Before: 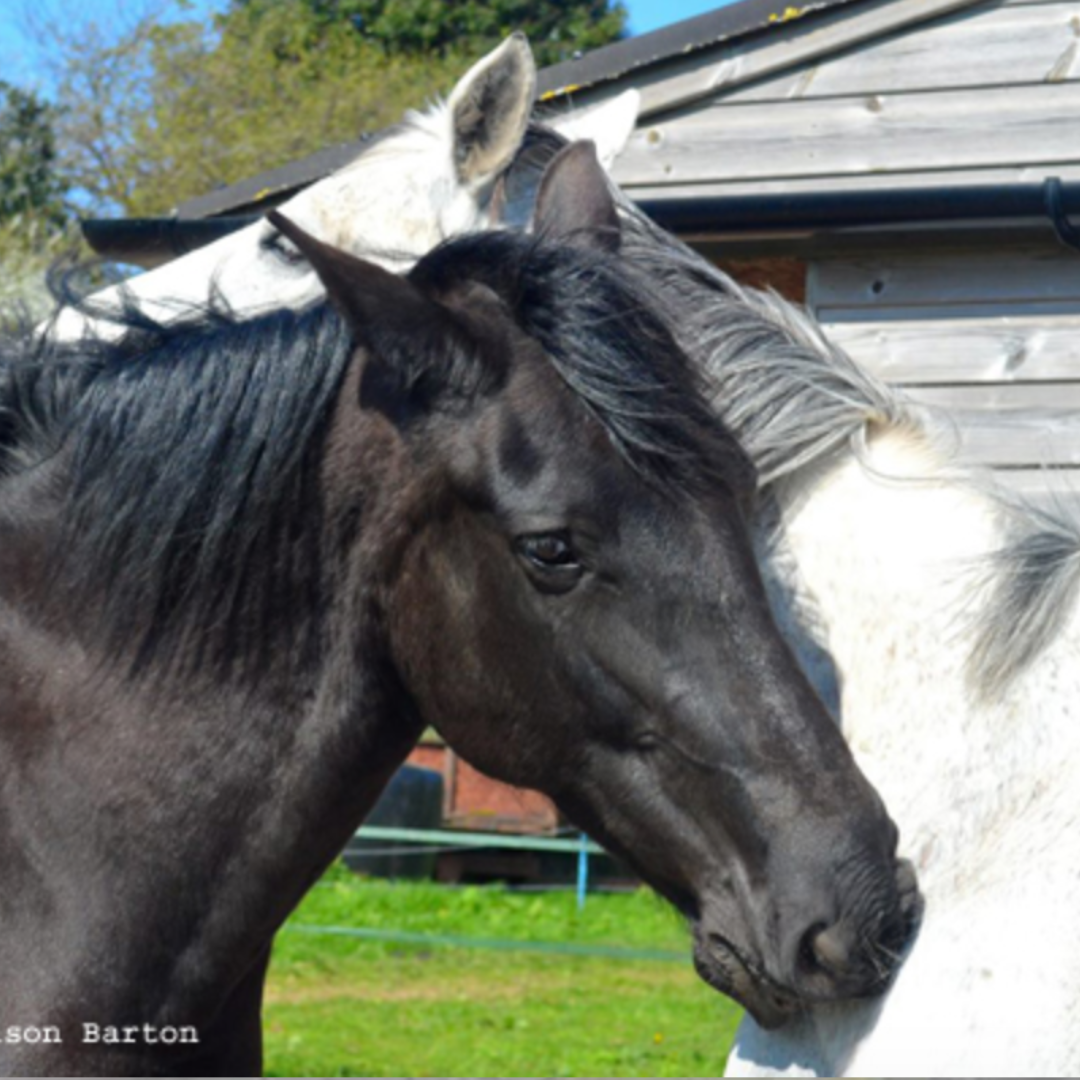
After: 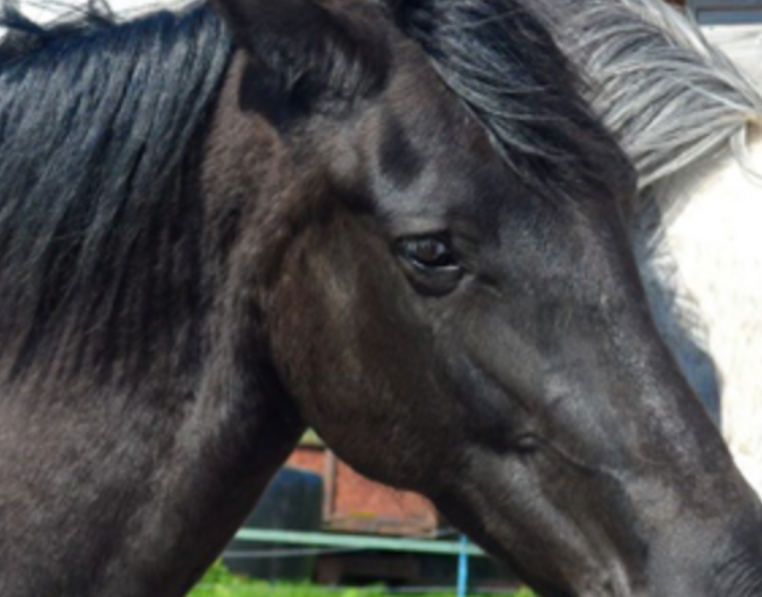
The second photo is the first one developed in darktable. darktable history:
crop: left 11.123%, top 27.61%, right 18.3%, bottom 17.034%
contrast brightness saturation: saturation -0.05
